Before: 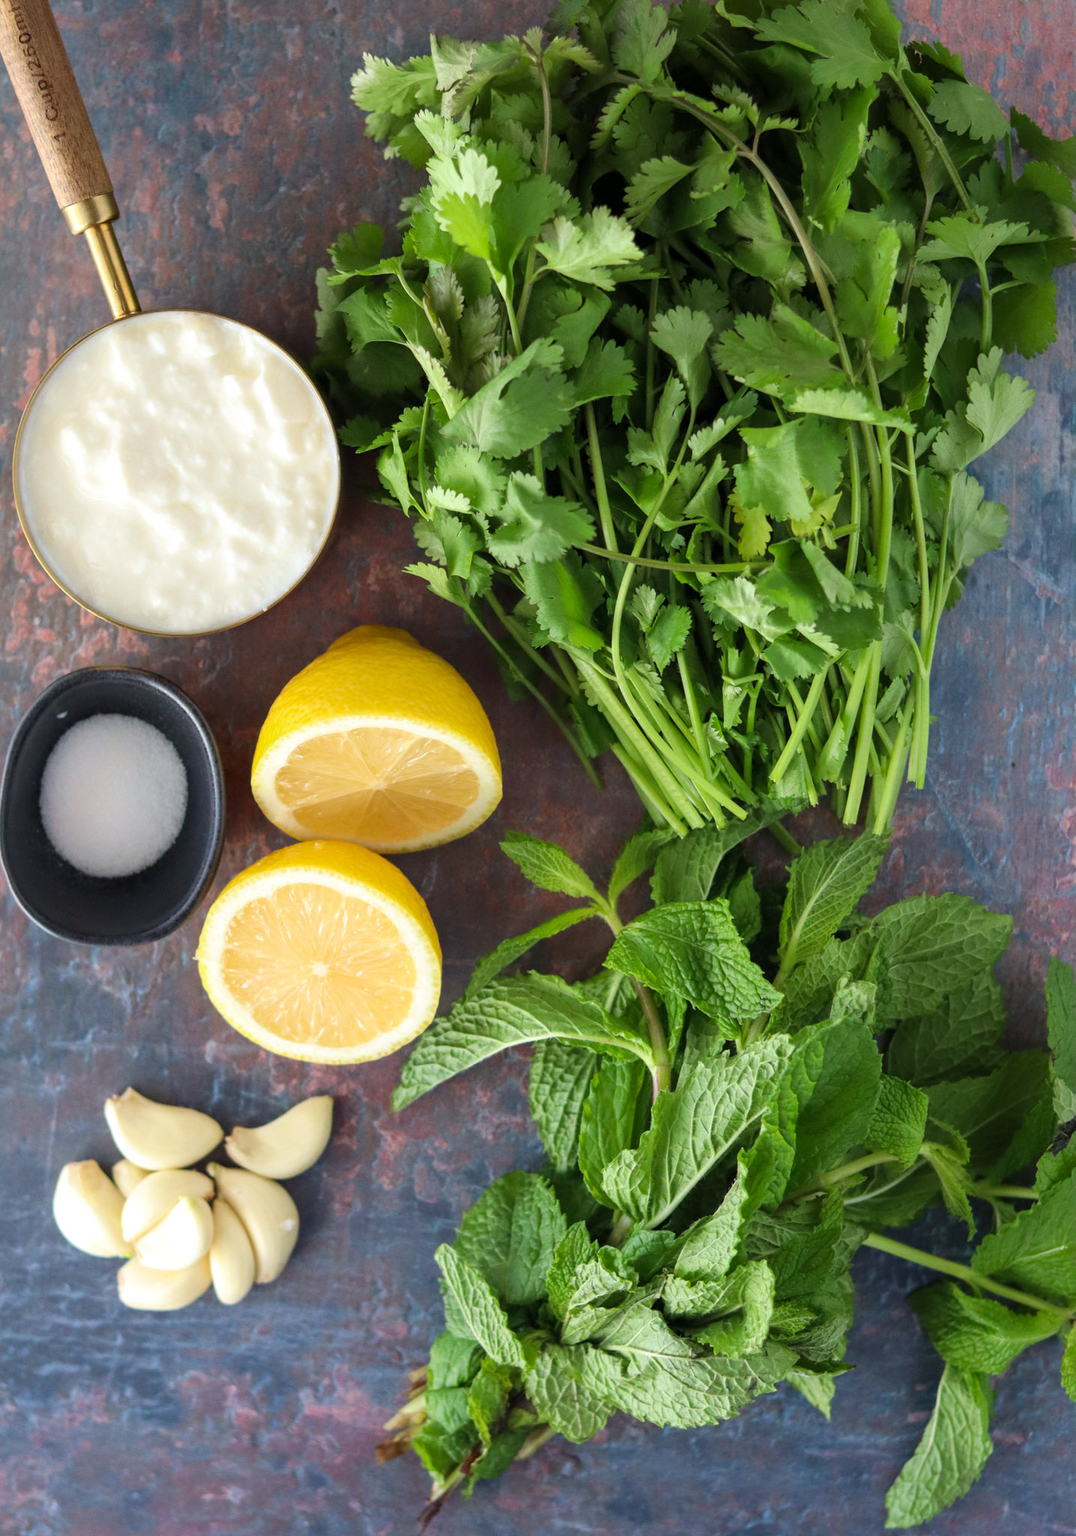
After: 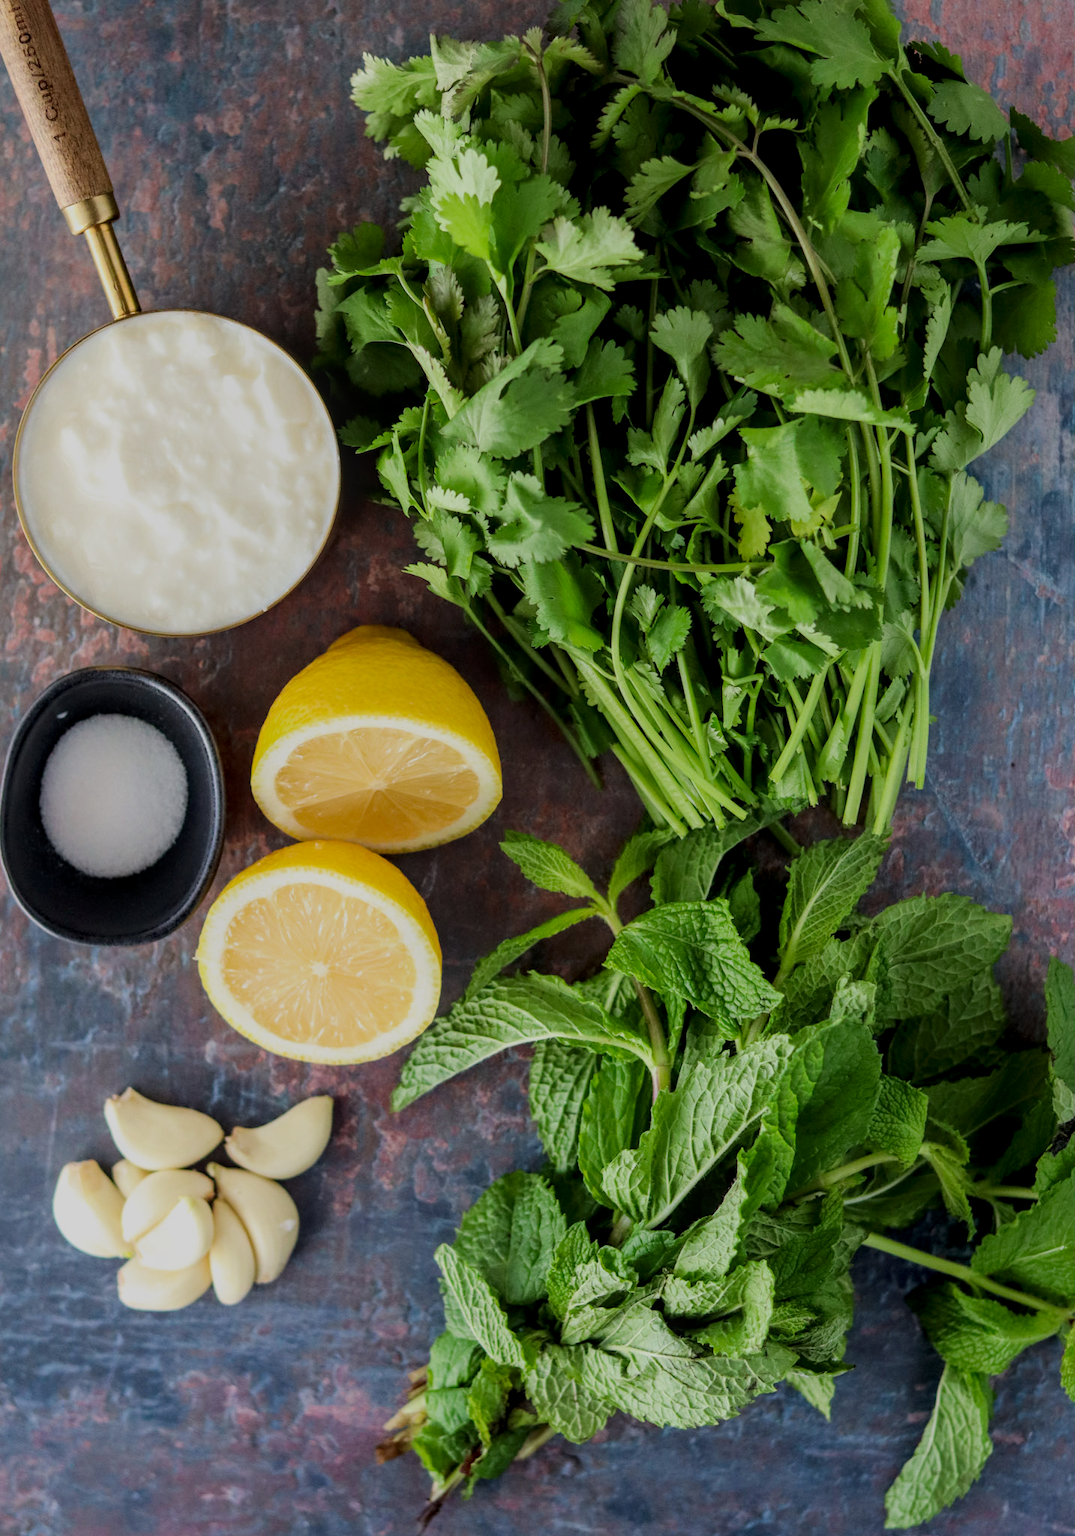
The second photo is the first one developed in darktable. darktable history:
contrast brightness saturation: brightness -0.09
filmic rgb: black relative exposure -8.54 EV, white relative exposure 5.52 EV, hardness 3.39, contrast 1.016
local contrast: on, module defaults
